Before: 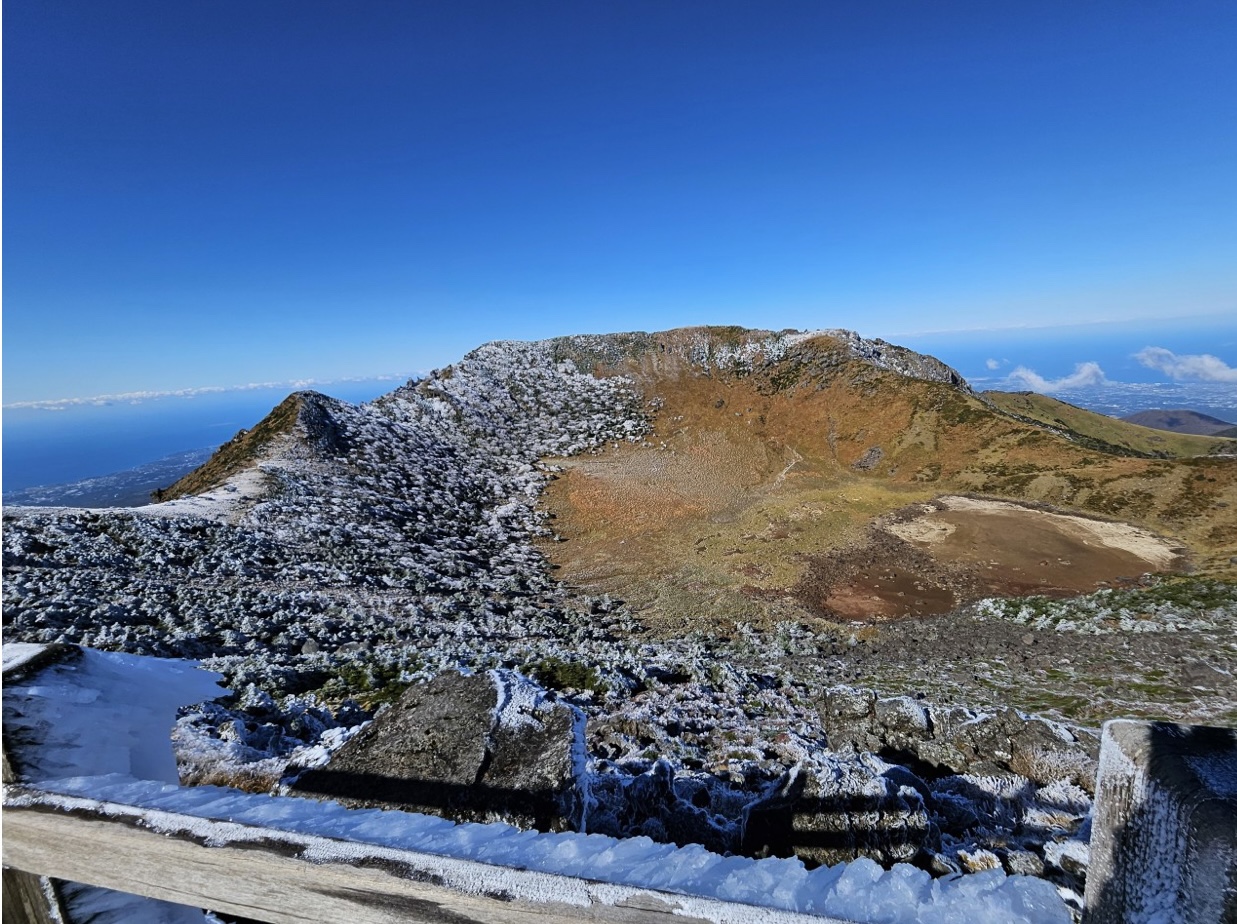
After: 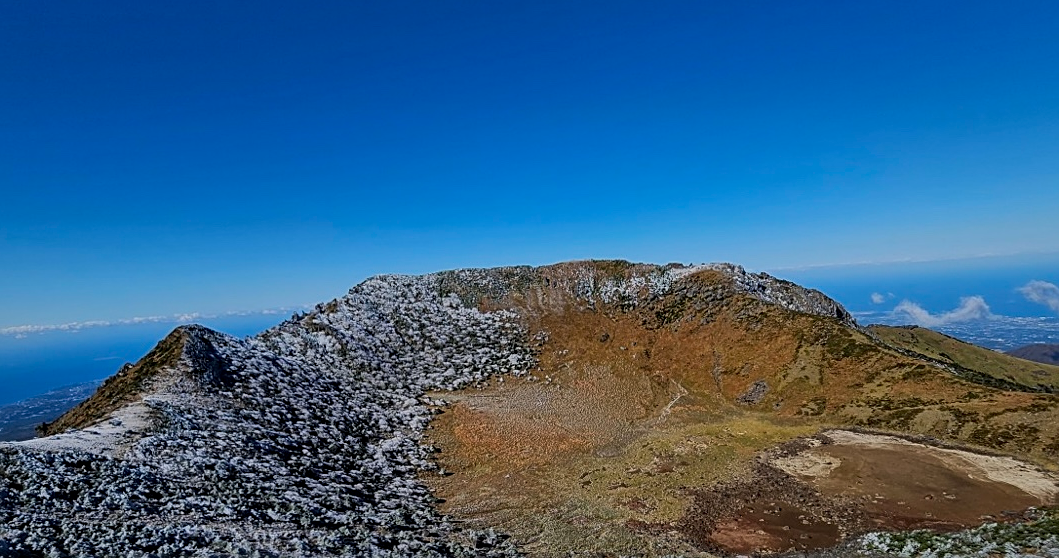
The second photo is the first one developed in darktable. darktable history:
exposure: black level correction 0, exposure -0.721 EV, compensate highlight preservation false
shadows and highlights: radius 118.69, shadows 42.21, highlights -61.56, soften with gaussian
crop and rotate: left 9.345%, top 7.22%, right 4.982%, bottom 32.331%
local contrast: on, module defaults
color correction: saturation 1.11
sharpen: on, module defaults
